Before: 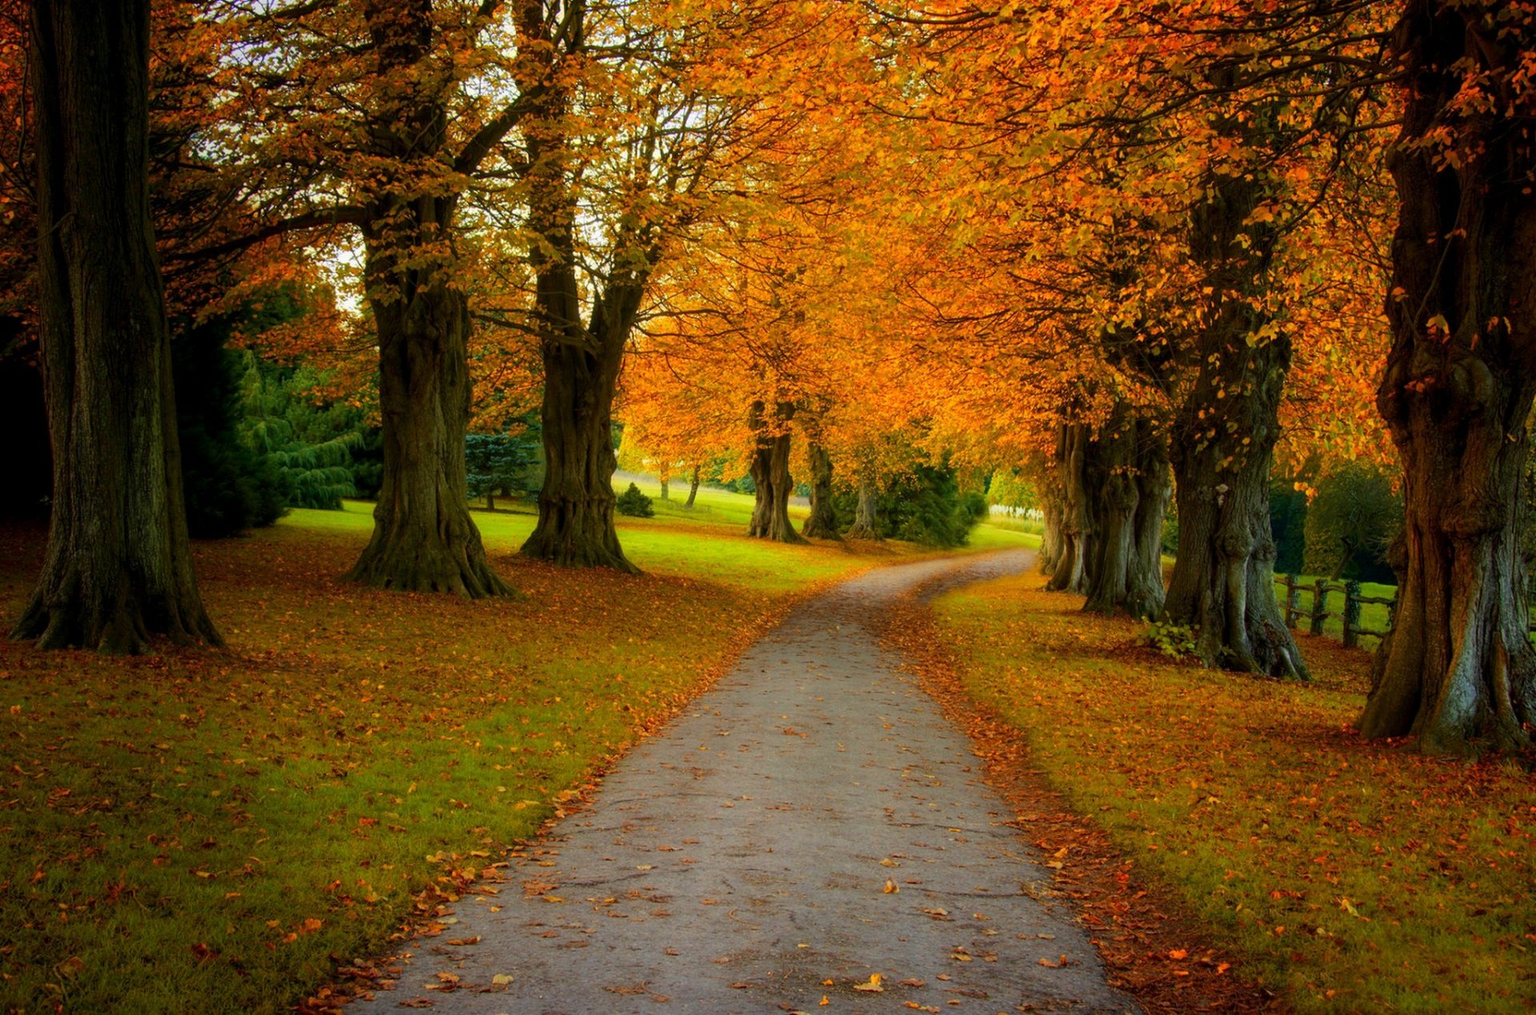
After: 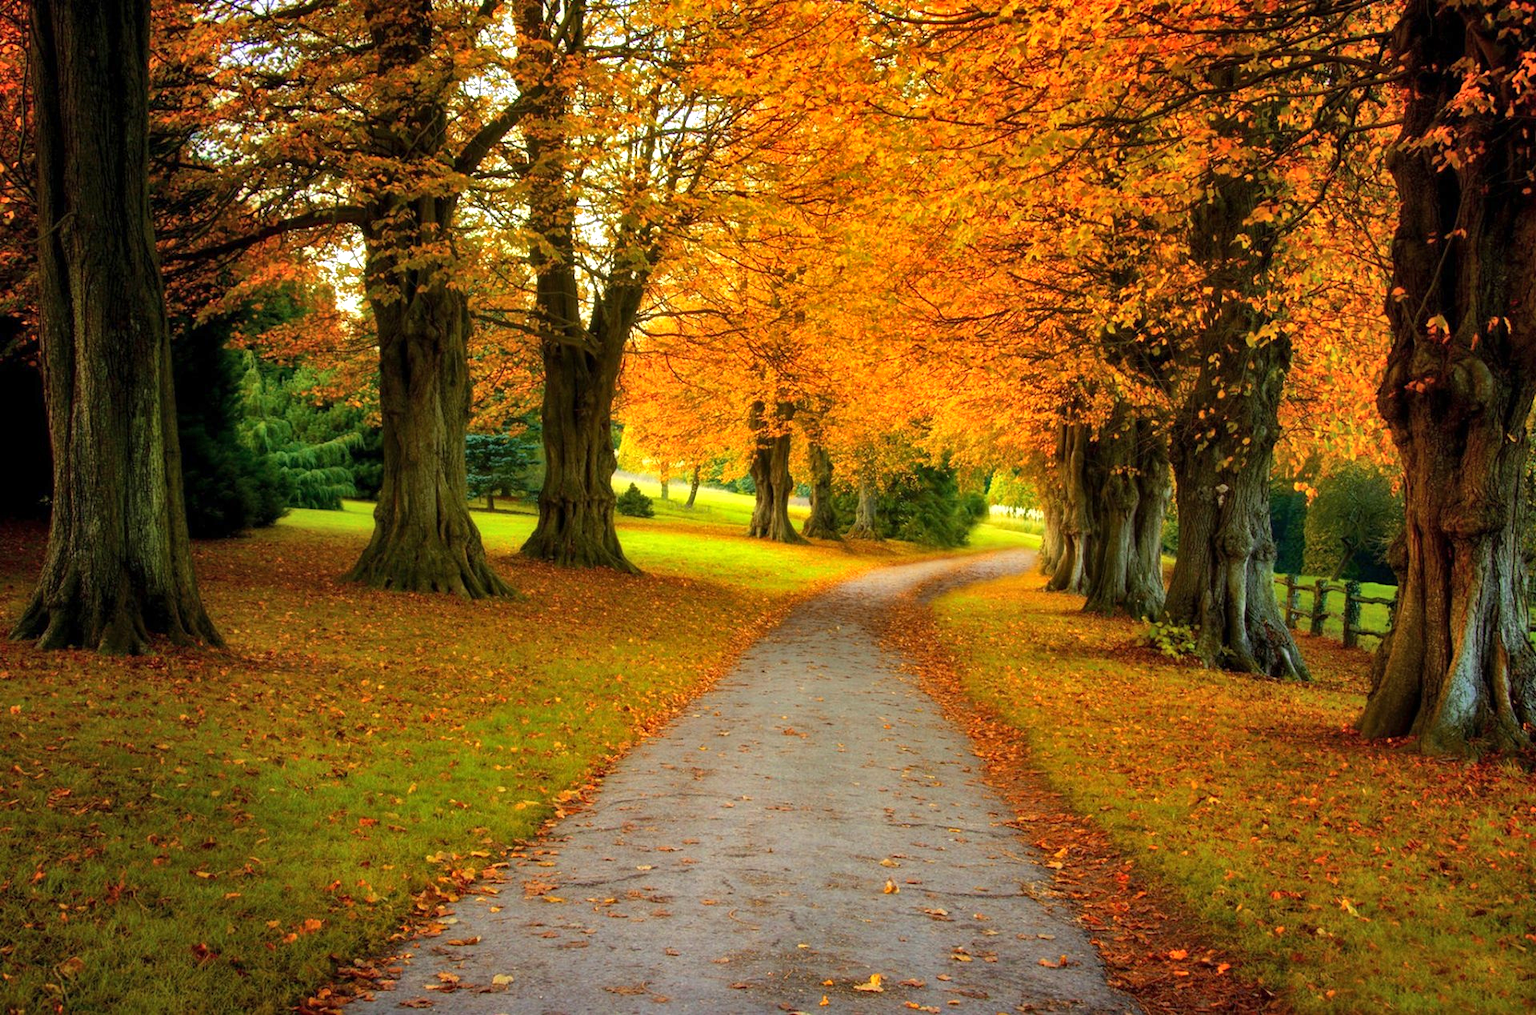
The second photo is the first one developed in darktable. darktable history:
shadows and highlights: radius 116.51, shadows 41.73, highlights -61.86, soften with gaussian
exposure: exposure 0.646 EV
